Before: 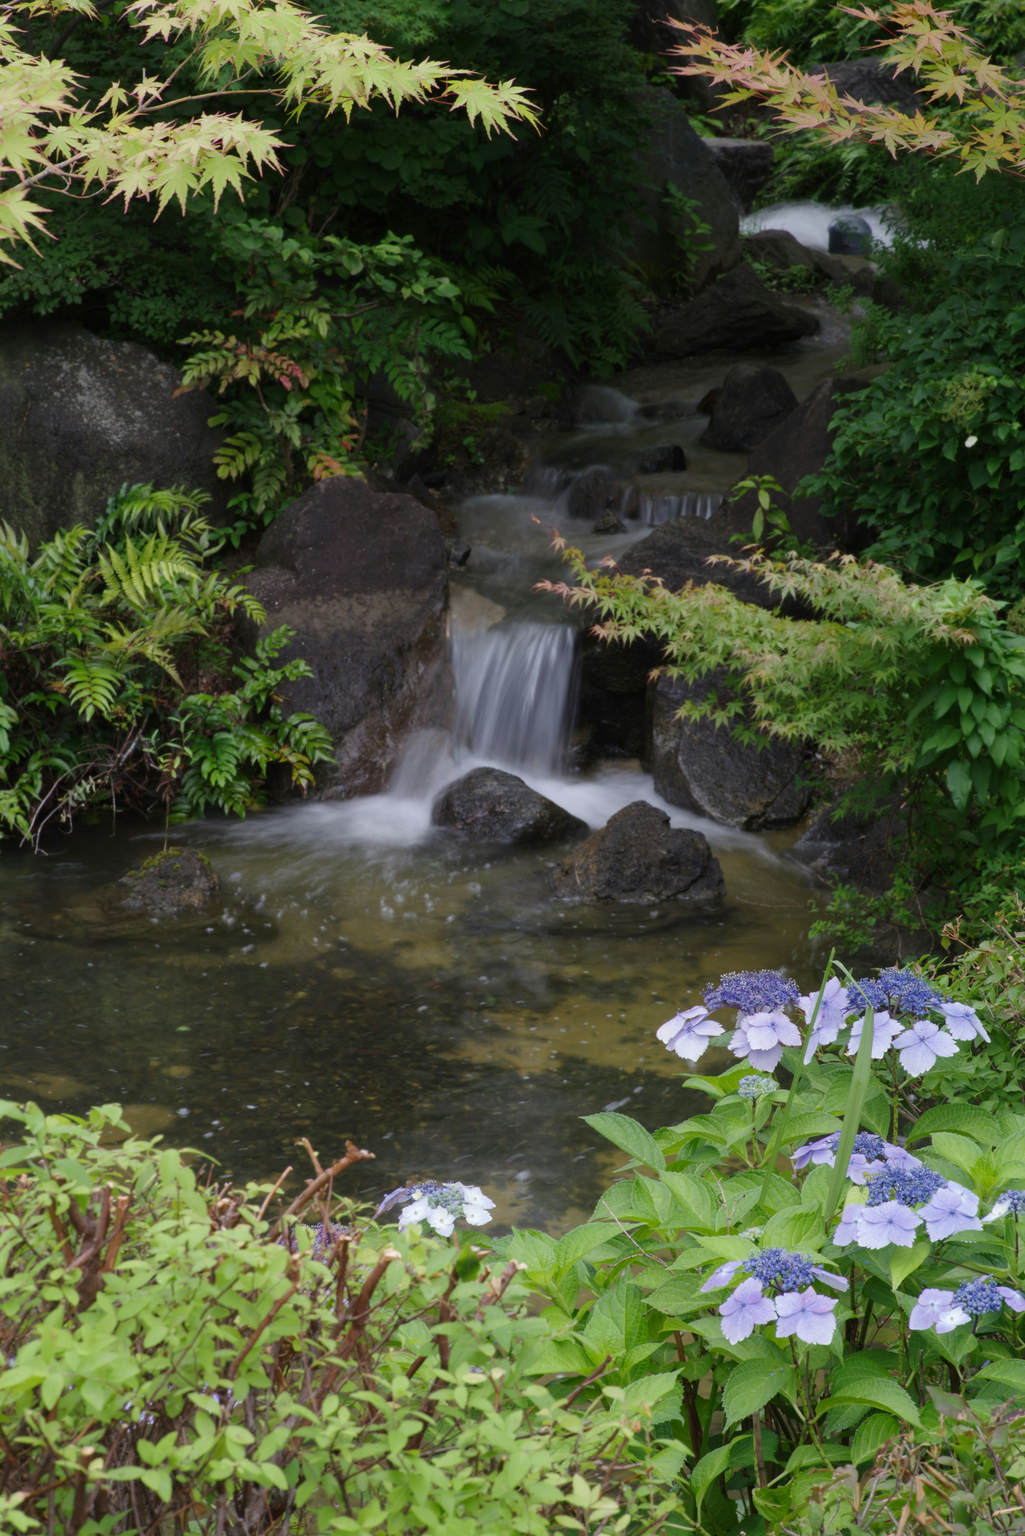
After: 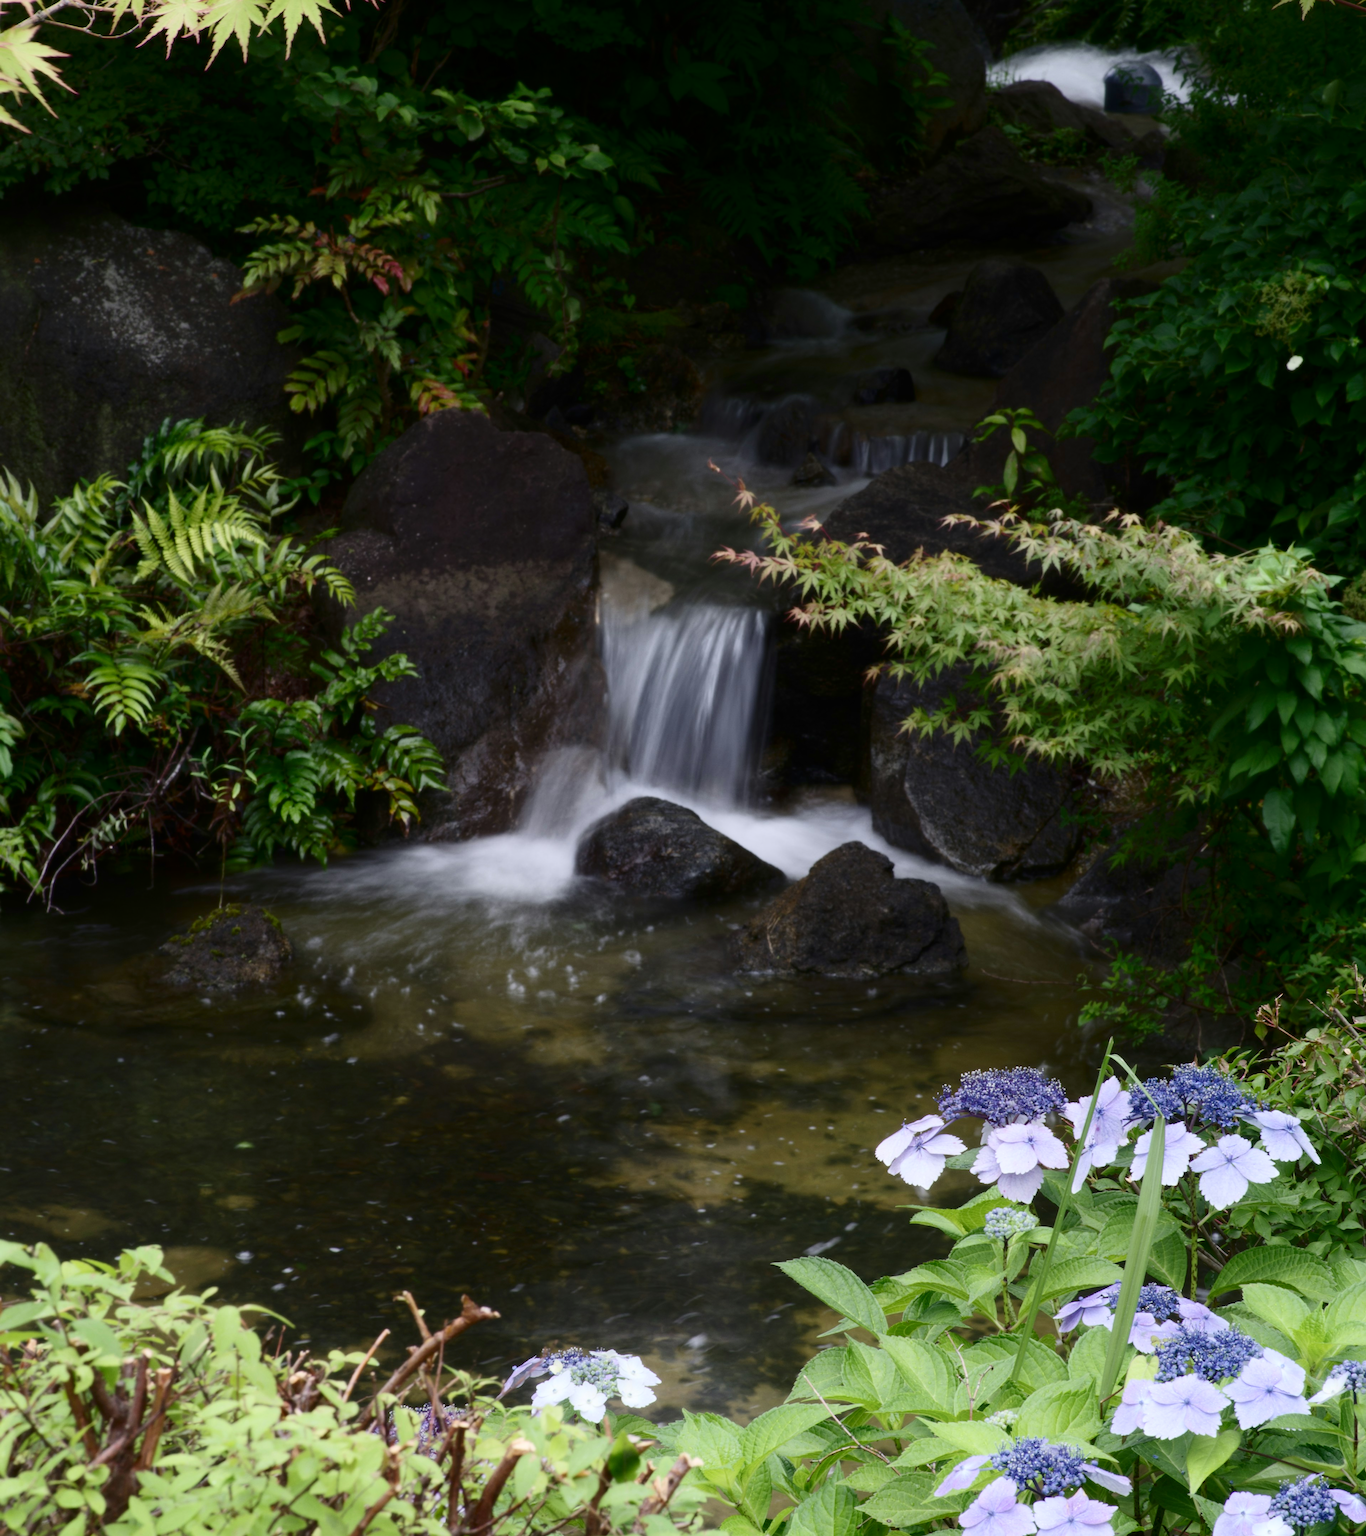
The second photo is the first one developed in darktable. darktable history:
contrast brightness saturation: contrast 0.288
crop: top 11.04%, bottom 13.932%
shadows and highlights: shadows -26.13, highlights 49.7, soften with gaussian
